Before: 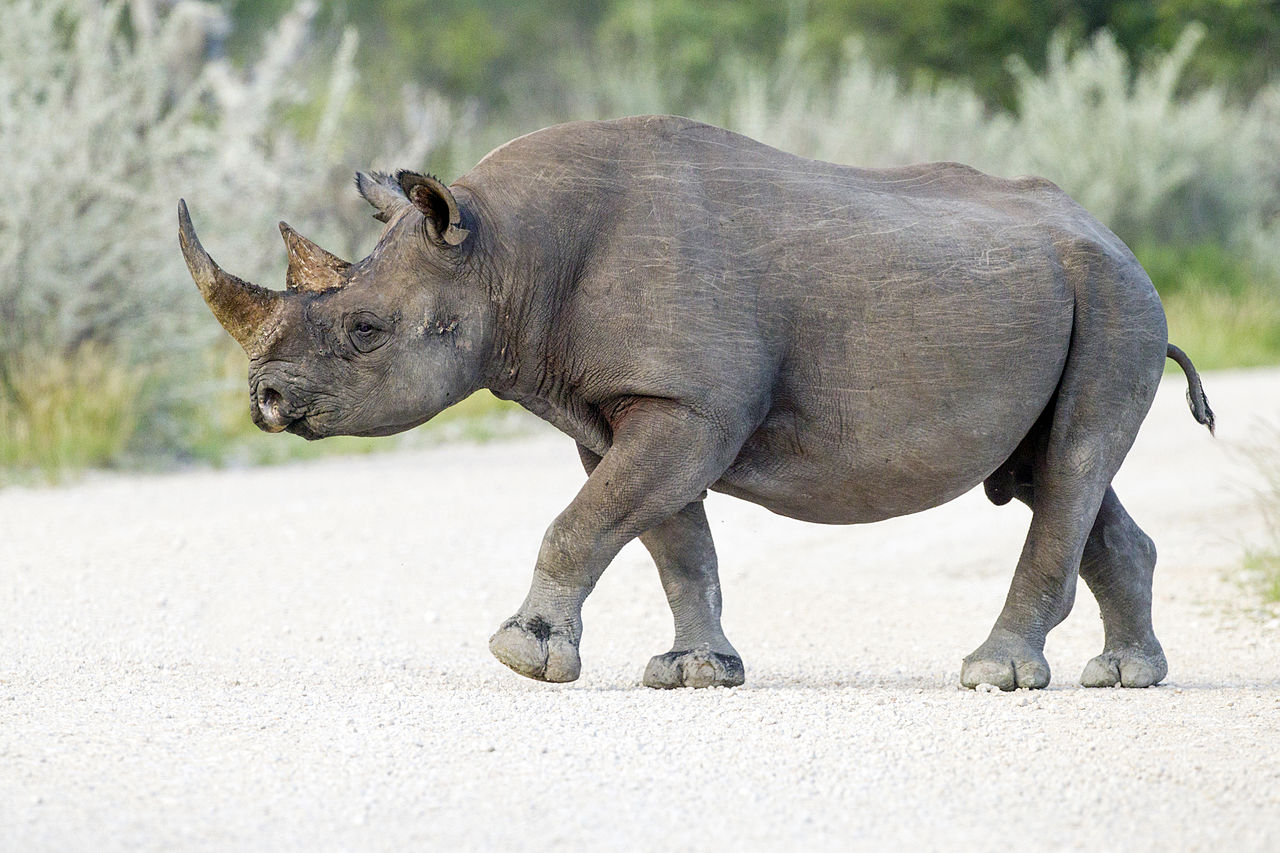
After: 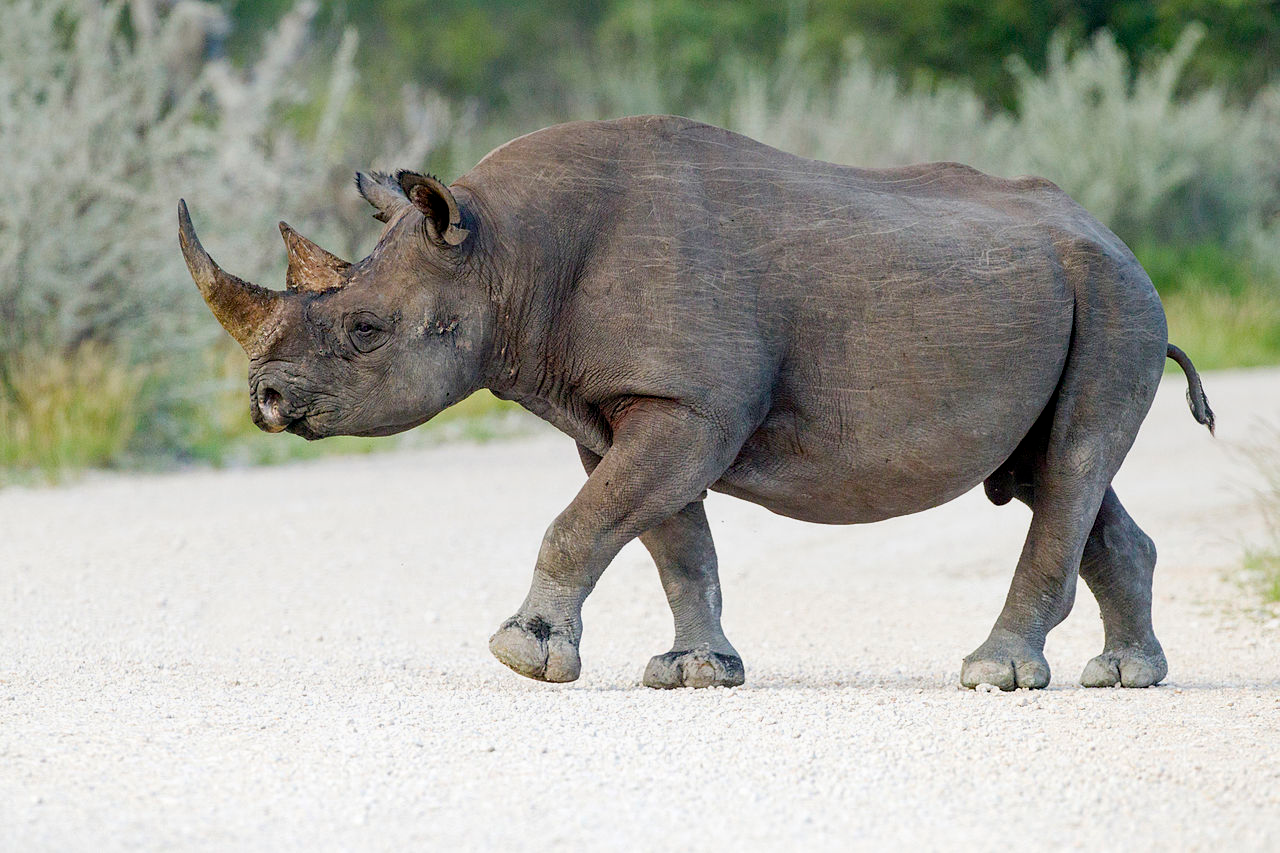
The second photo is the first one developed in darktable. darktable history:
graduated density: on, module defaults
haze removal: compatibility mode true, adaptive false
